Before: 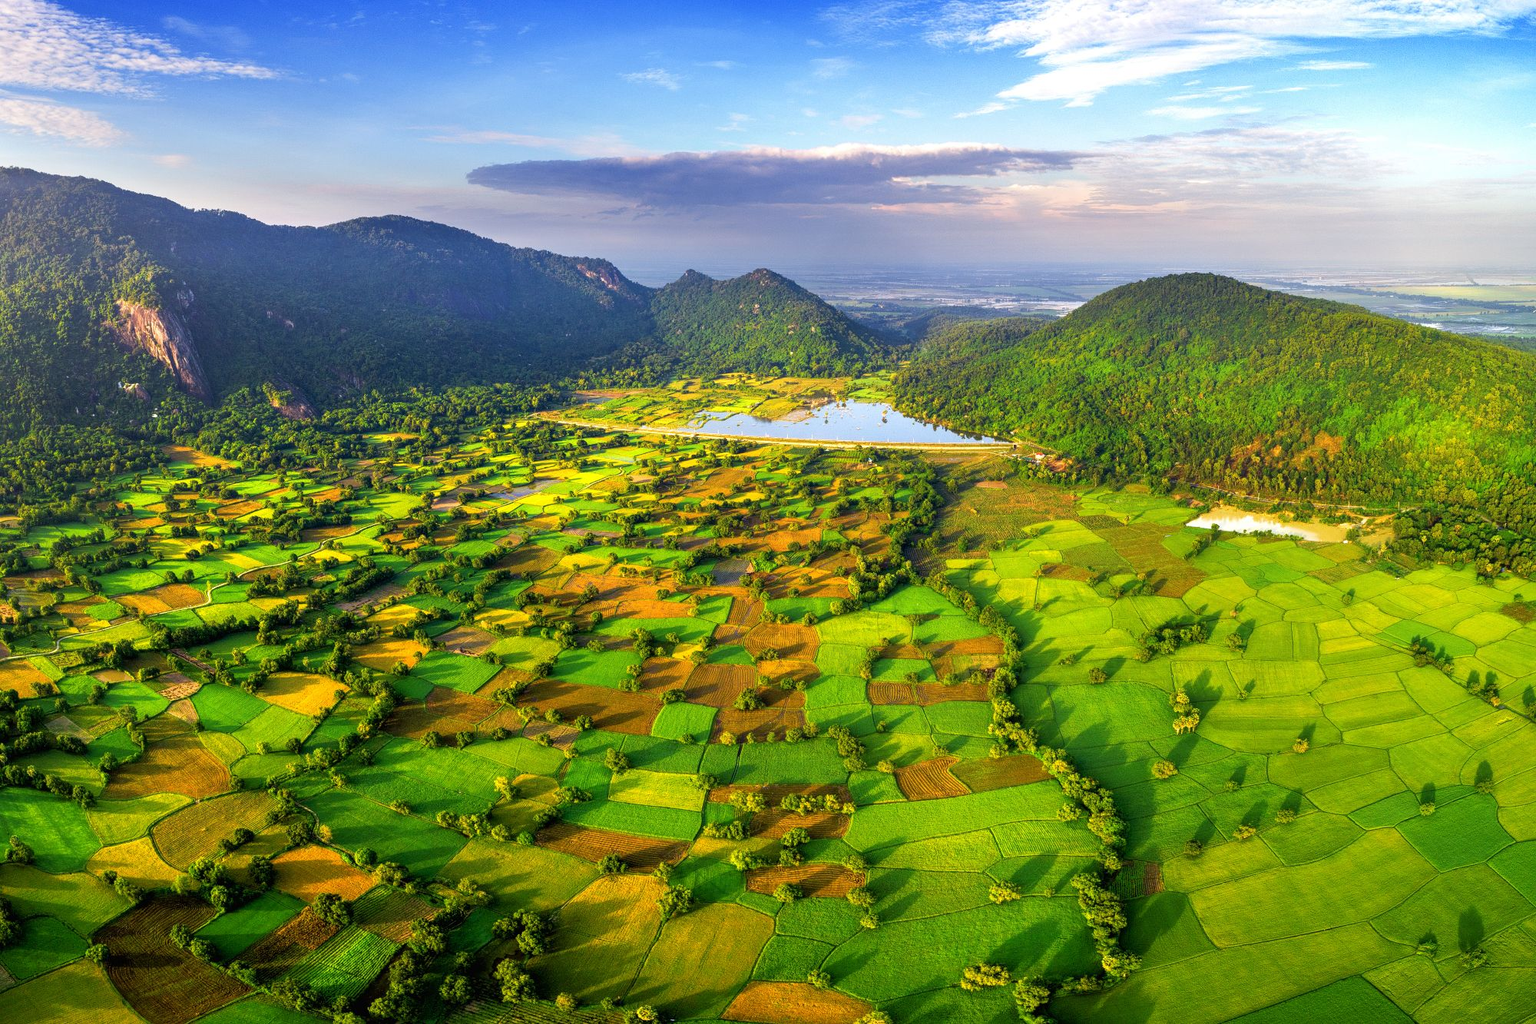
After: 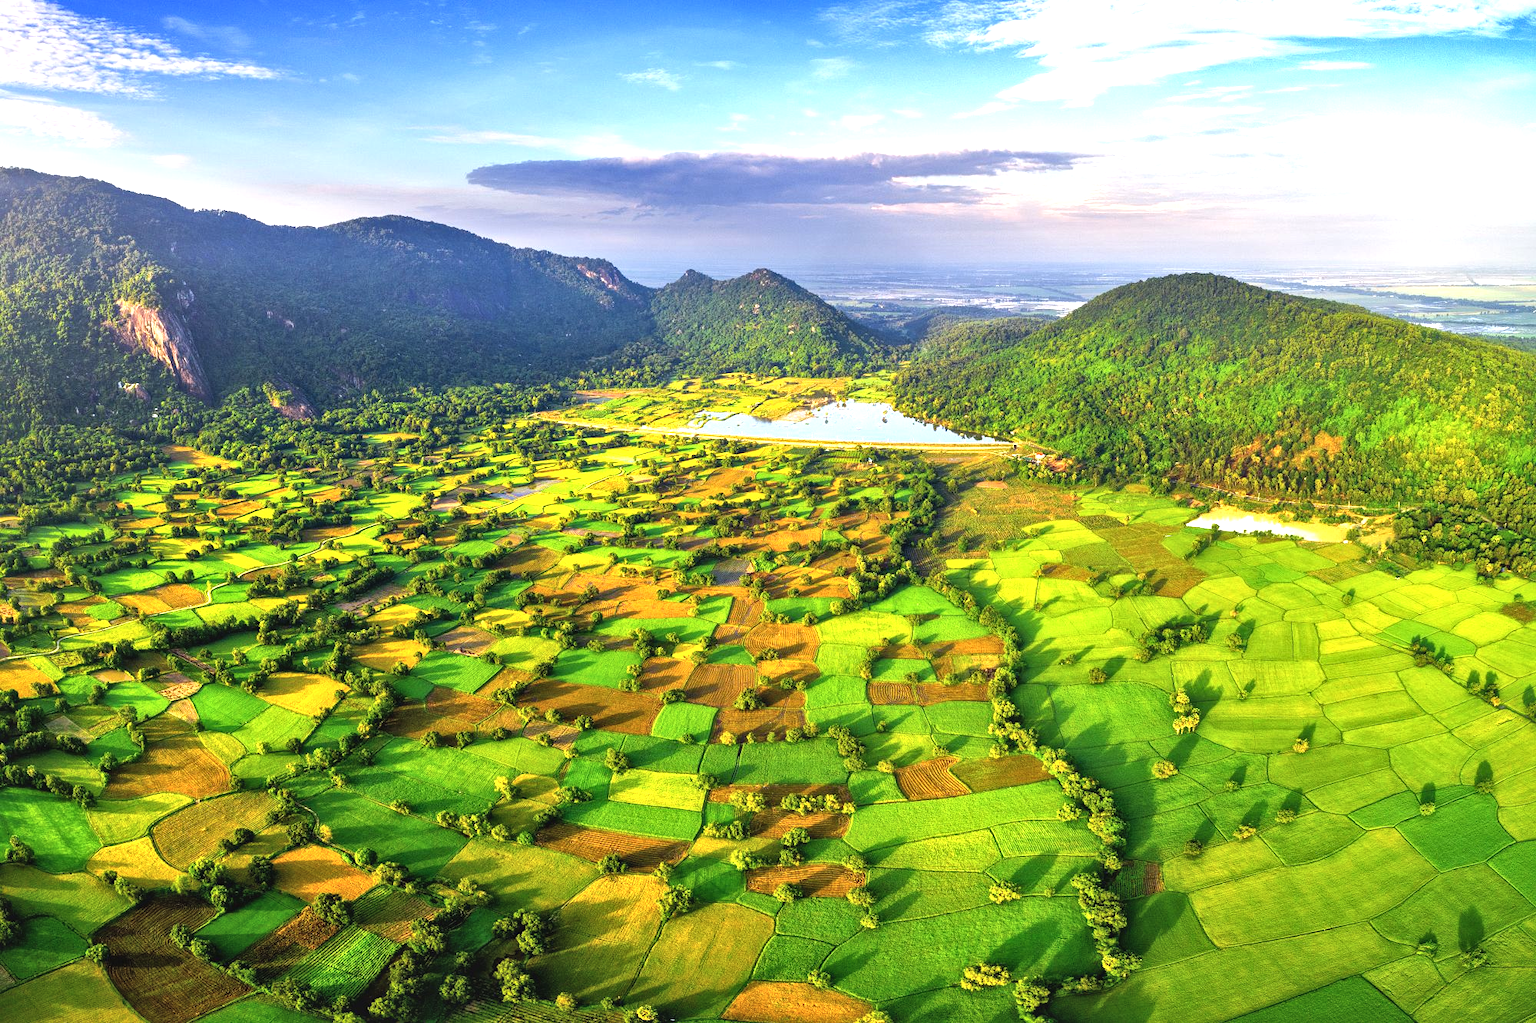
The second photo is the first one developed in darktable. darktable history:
exposure: black level correction -0.005, exposure 0.613 EV, compensate exposure bias true, compensate highlight preservation false
local contrast: mode bilateral grid, contrast 31, coarseness 25, midtone range 0.2
